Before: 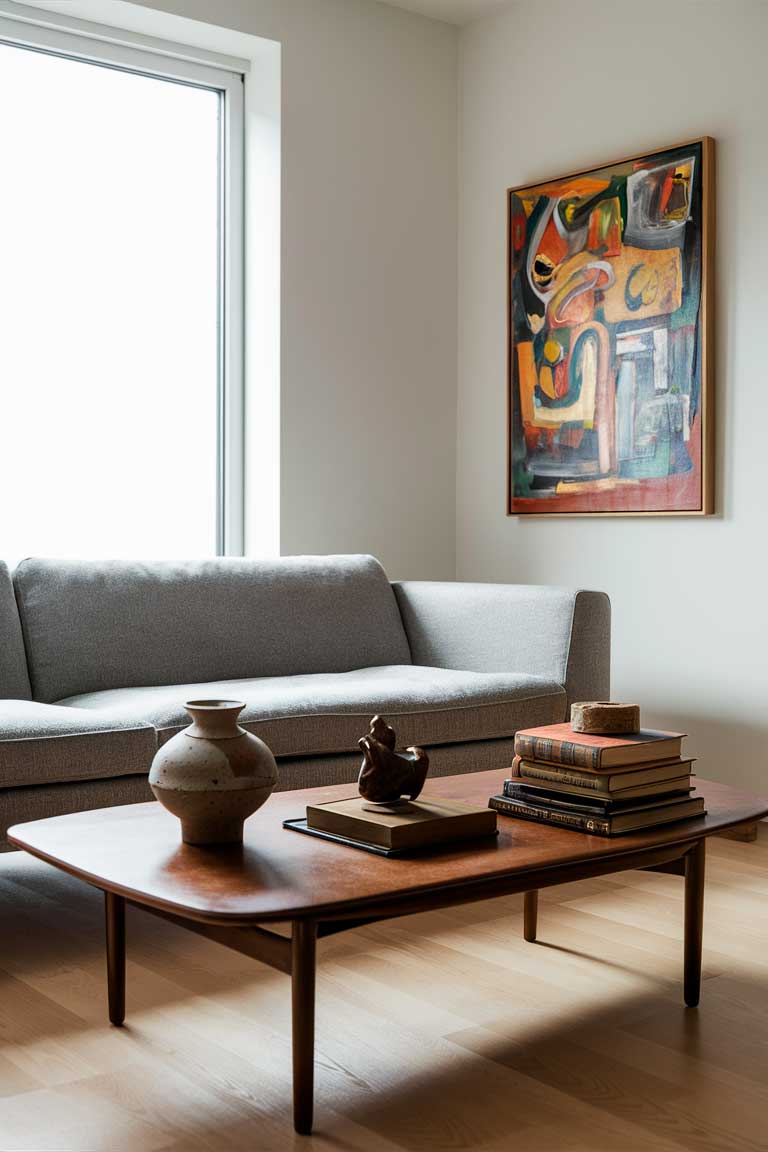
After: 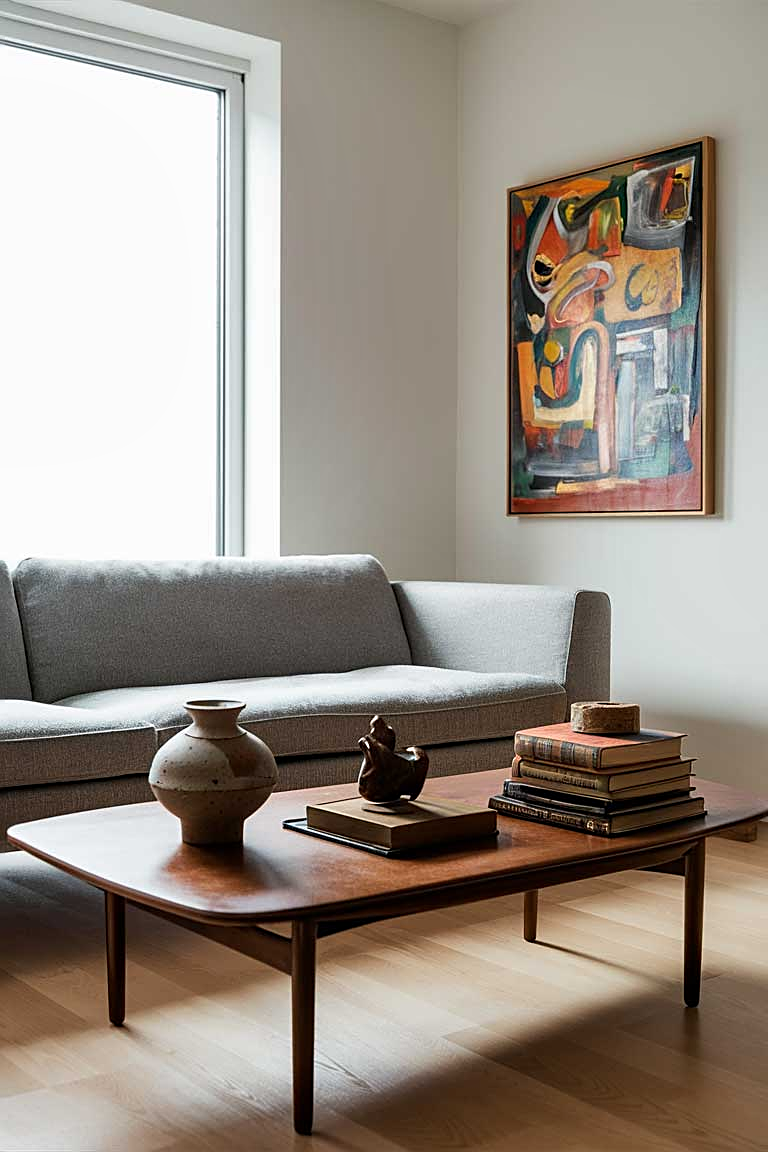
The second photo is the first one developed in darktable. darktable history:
sharpen: on, module defaults
shadows and highlights: shadows 36.73, highlights -26.64, soften with gaussian
